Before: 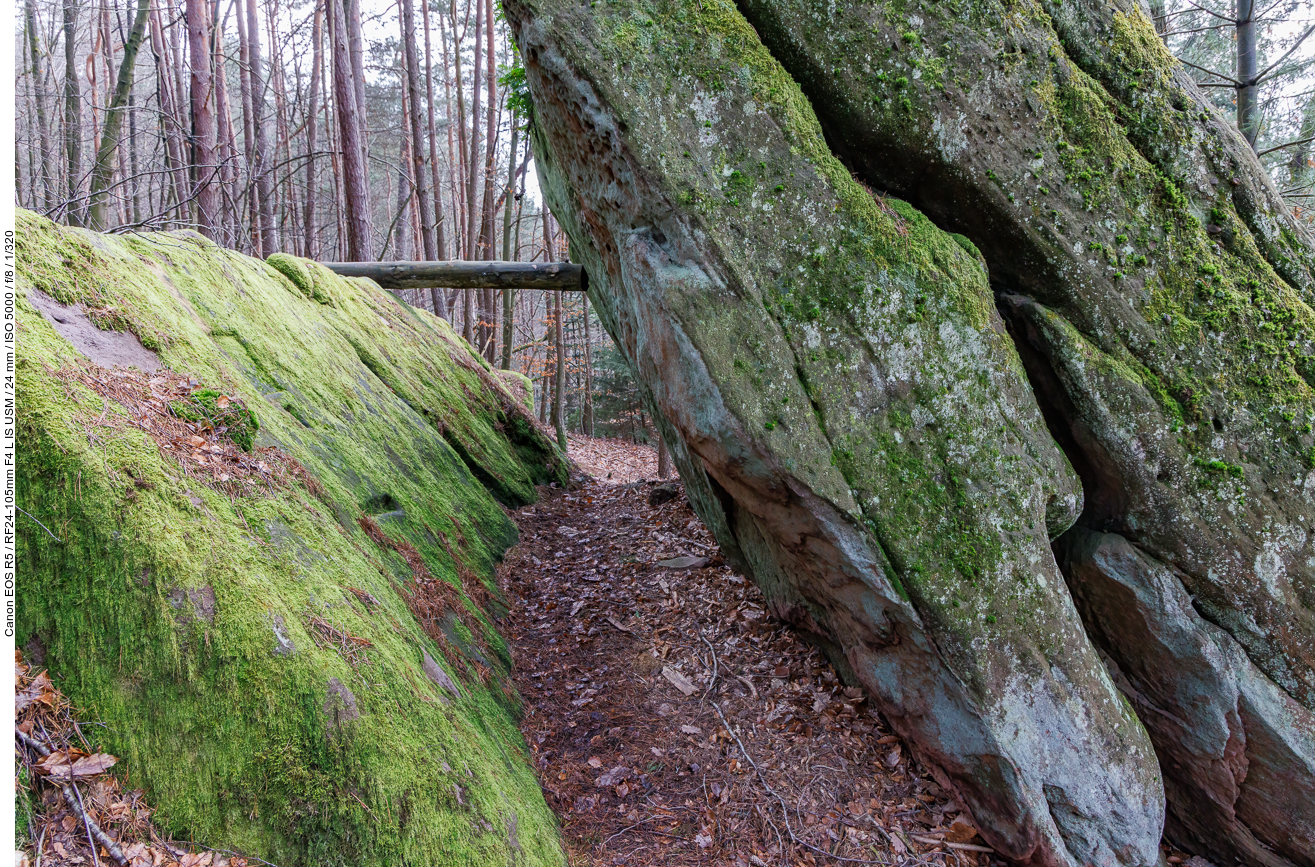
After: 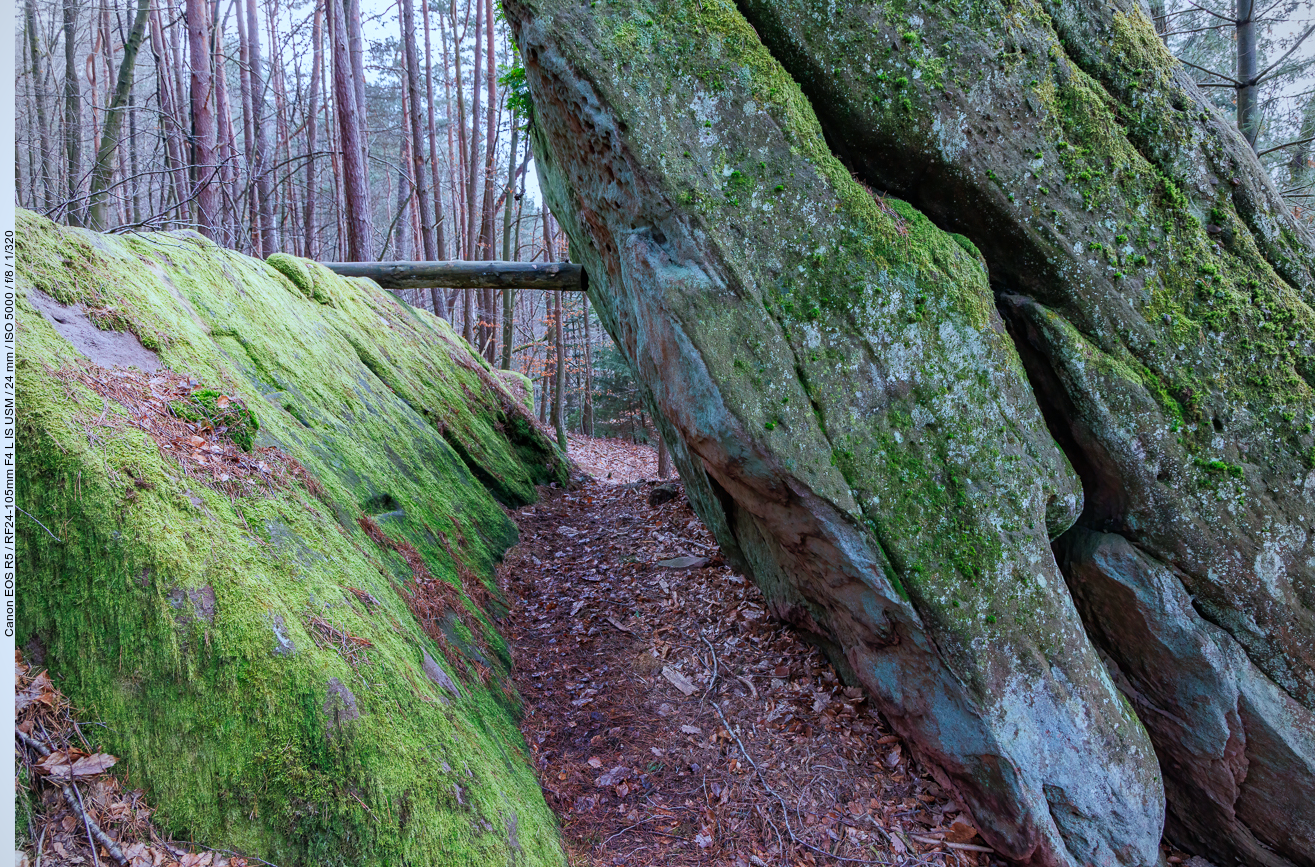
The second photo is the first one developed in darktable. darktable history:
color calibration: output R [0.972, 0.068, -0.094, 0], output G [-0.178, 1.216, -0.086, 0], output B [0.095, -0.136, 0.98, 0], illuminant custom, x 0.371, y 0.381, temperature 4283.16 K
vignetting: fall-off radius 60.65%
